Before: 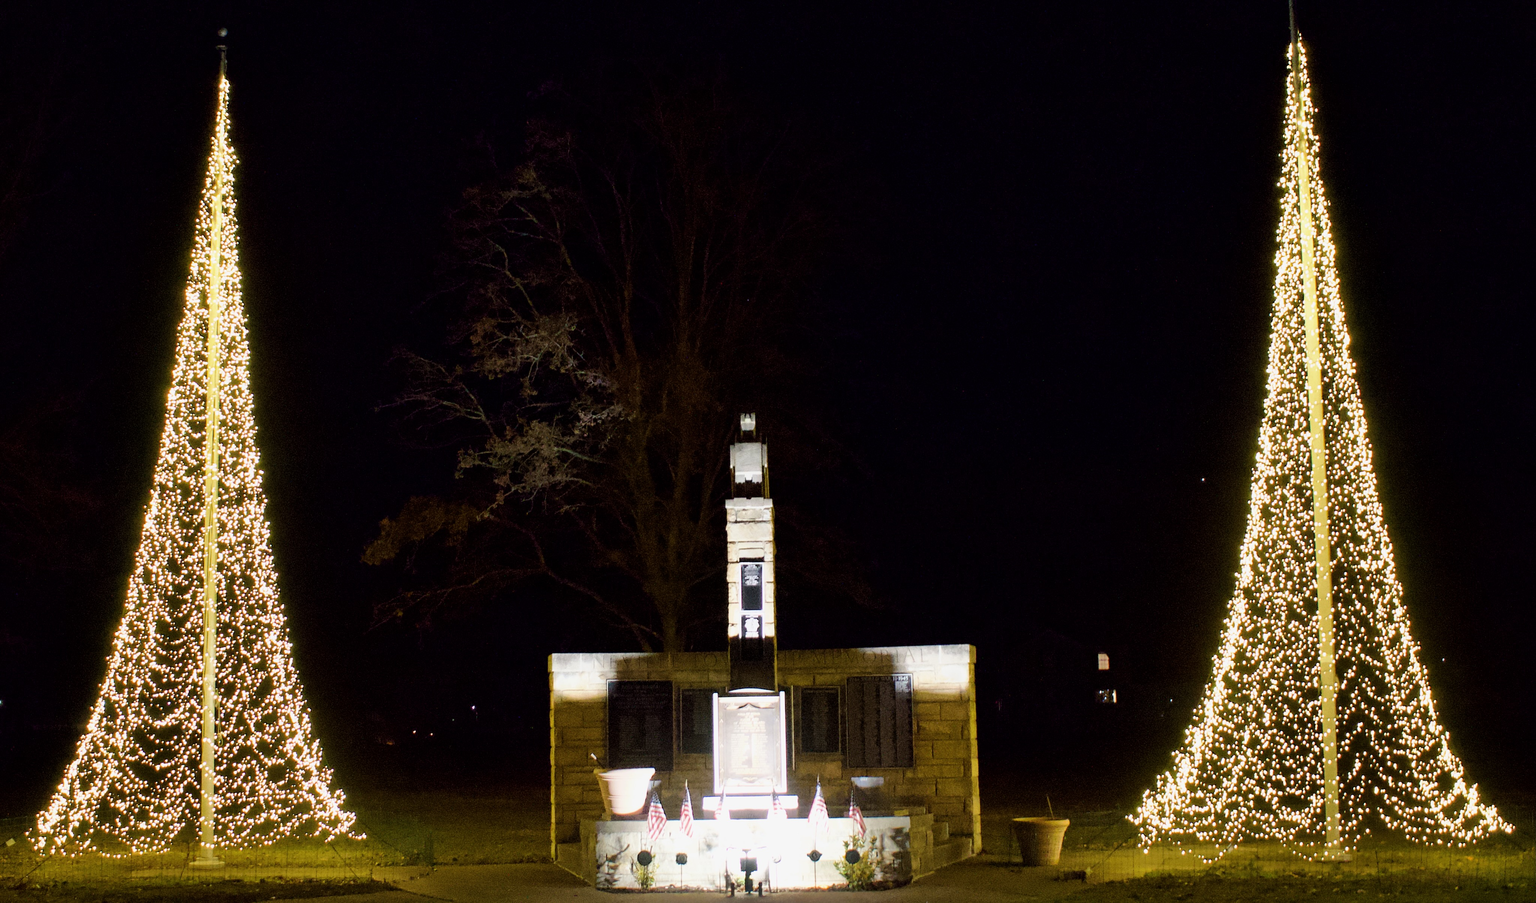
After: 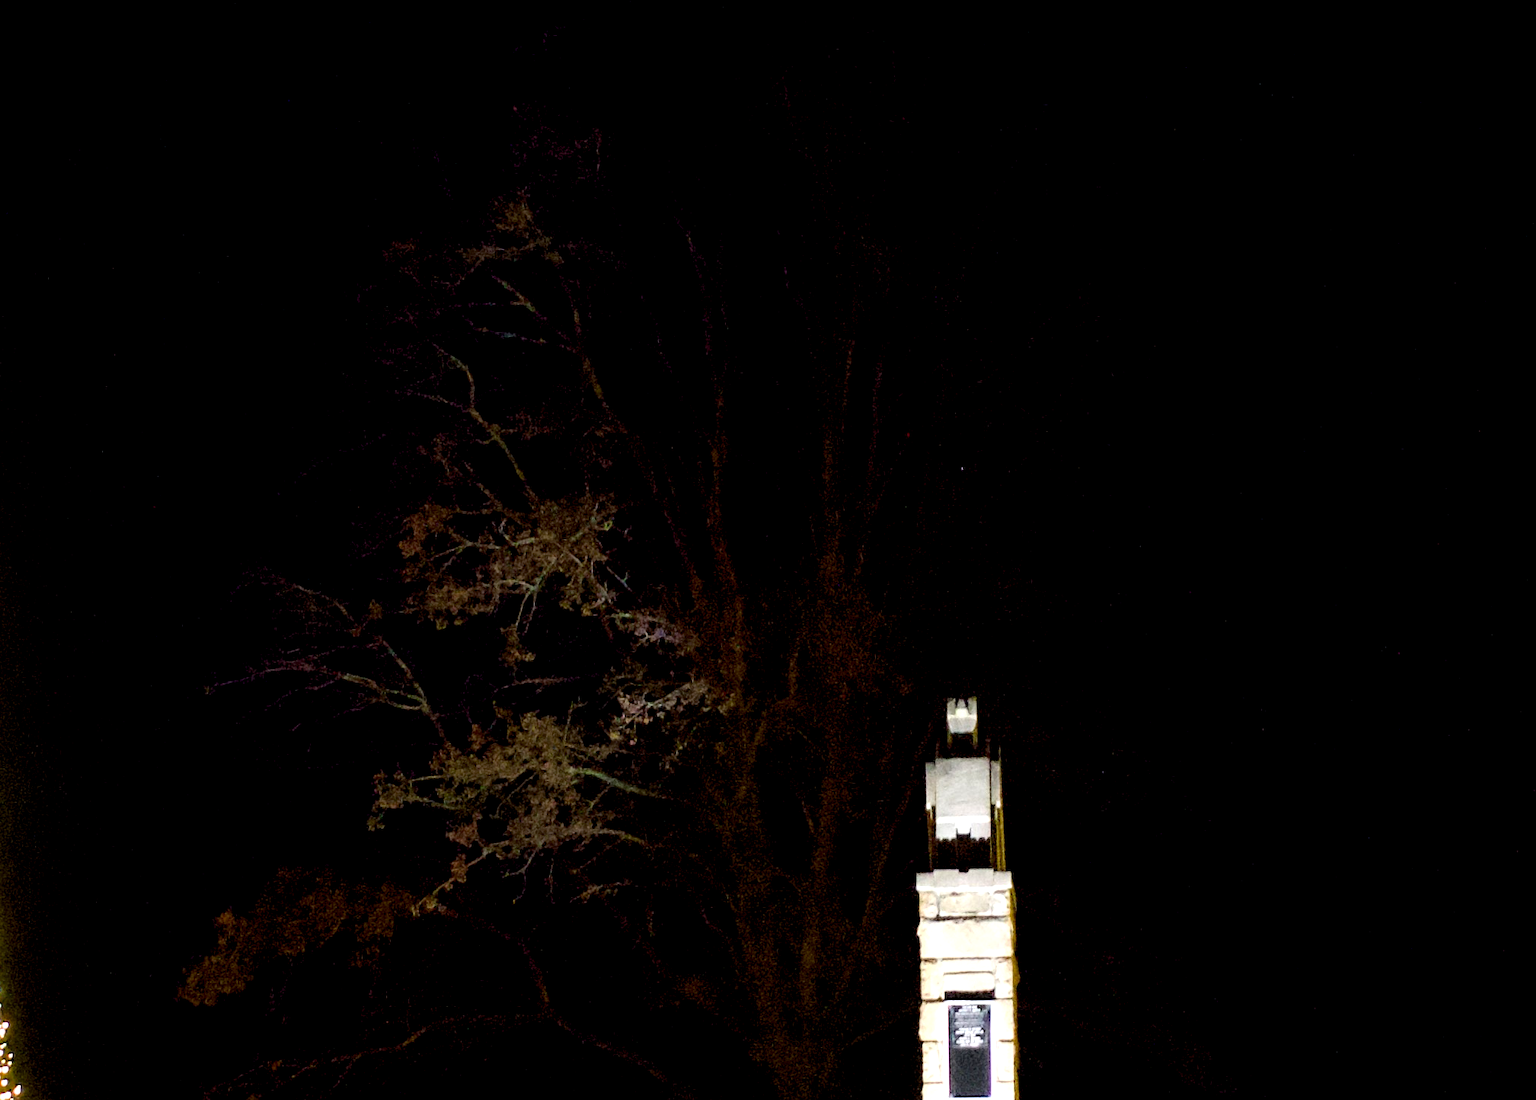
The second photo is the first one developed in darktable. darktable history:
exposure: black level correction 0.001, exposure 0.5 EV, compensate exposure bias true, compensate highlight preservation false
crop: left 17.835%, top 7.675%, right 32.881%, bottom 32.213%
